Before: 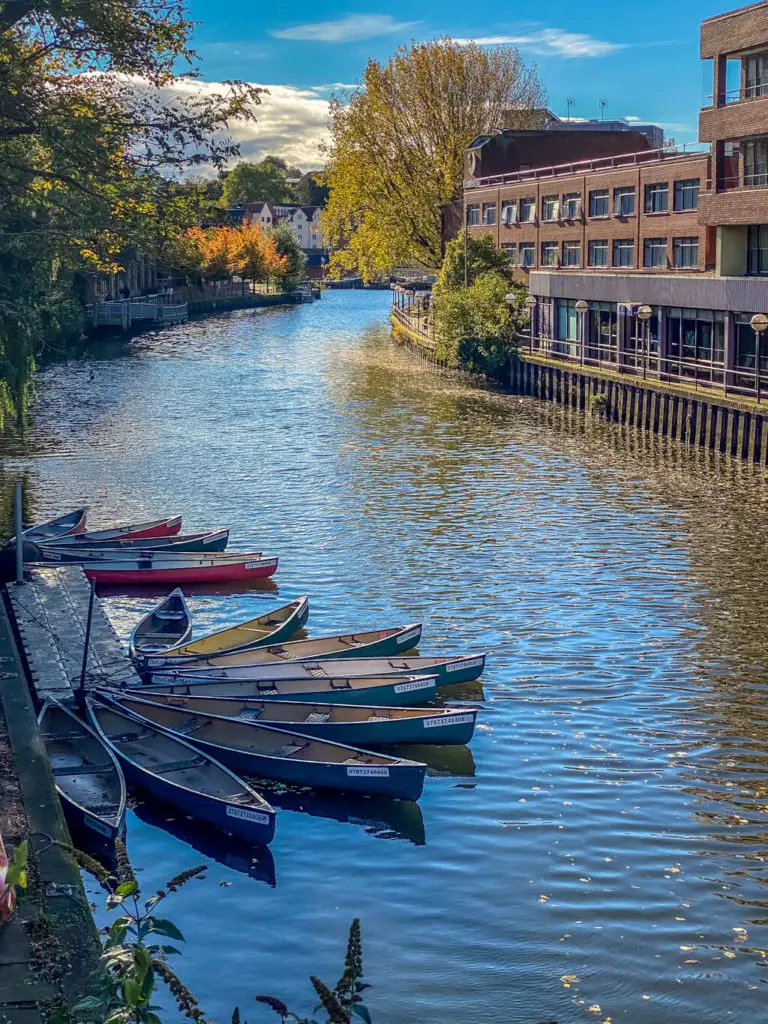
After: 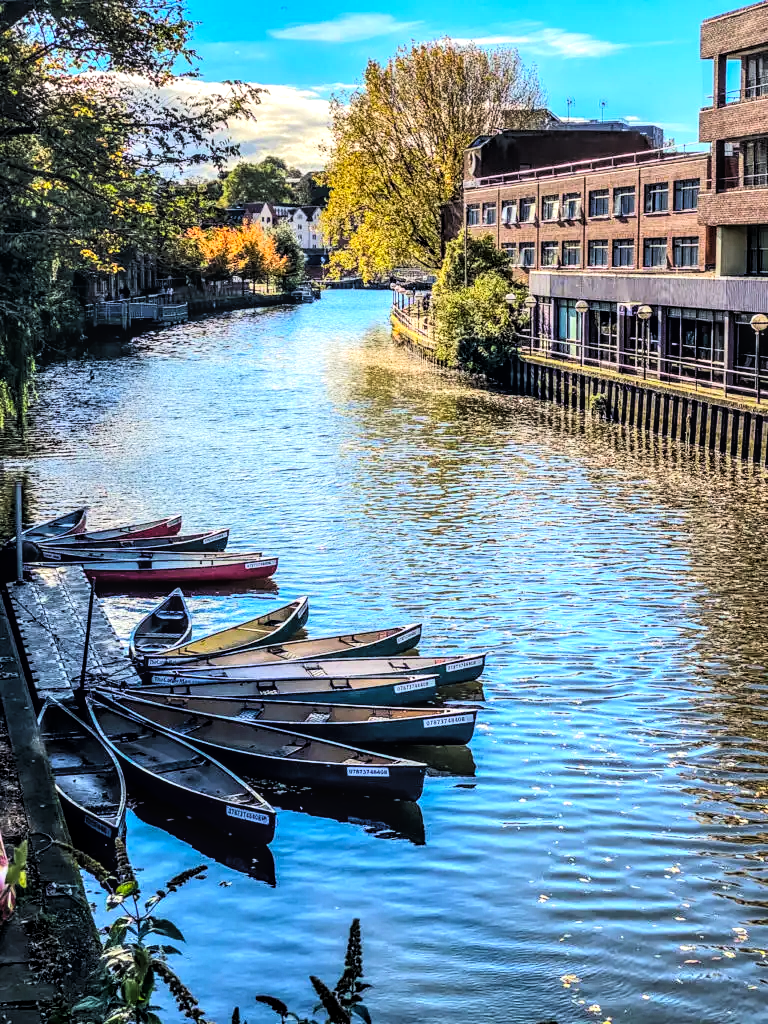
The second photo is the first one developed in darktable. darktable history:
local contrast: on, module defaults
tone curve: curves: ch0 [(0, 0) (0.082, 0.02) (0.129, 0.078) (0.275, 0.301) (0.67, 0.809) (1, 1)], color space Lab, linked channels, preserve colors none
tone equalizer: -8 EV -0.75 EV, -7 EV -0.7 EV, -6 EV -0.6 EV, -5 EV -0.4 EV, -3 EV 0.4 EV, -2 EV 0.6 EV, -1 EV 0.7 EV, +0 EV 0.75 EV, edges refinement/feathering 500, mask exposure compensation -1.57 EV, preserve details no
